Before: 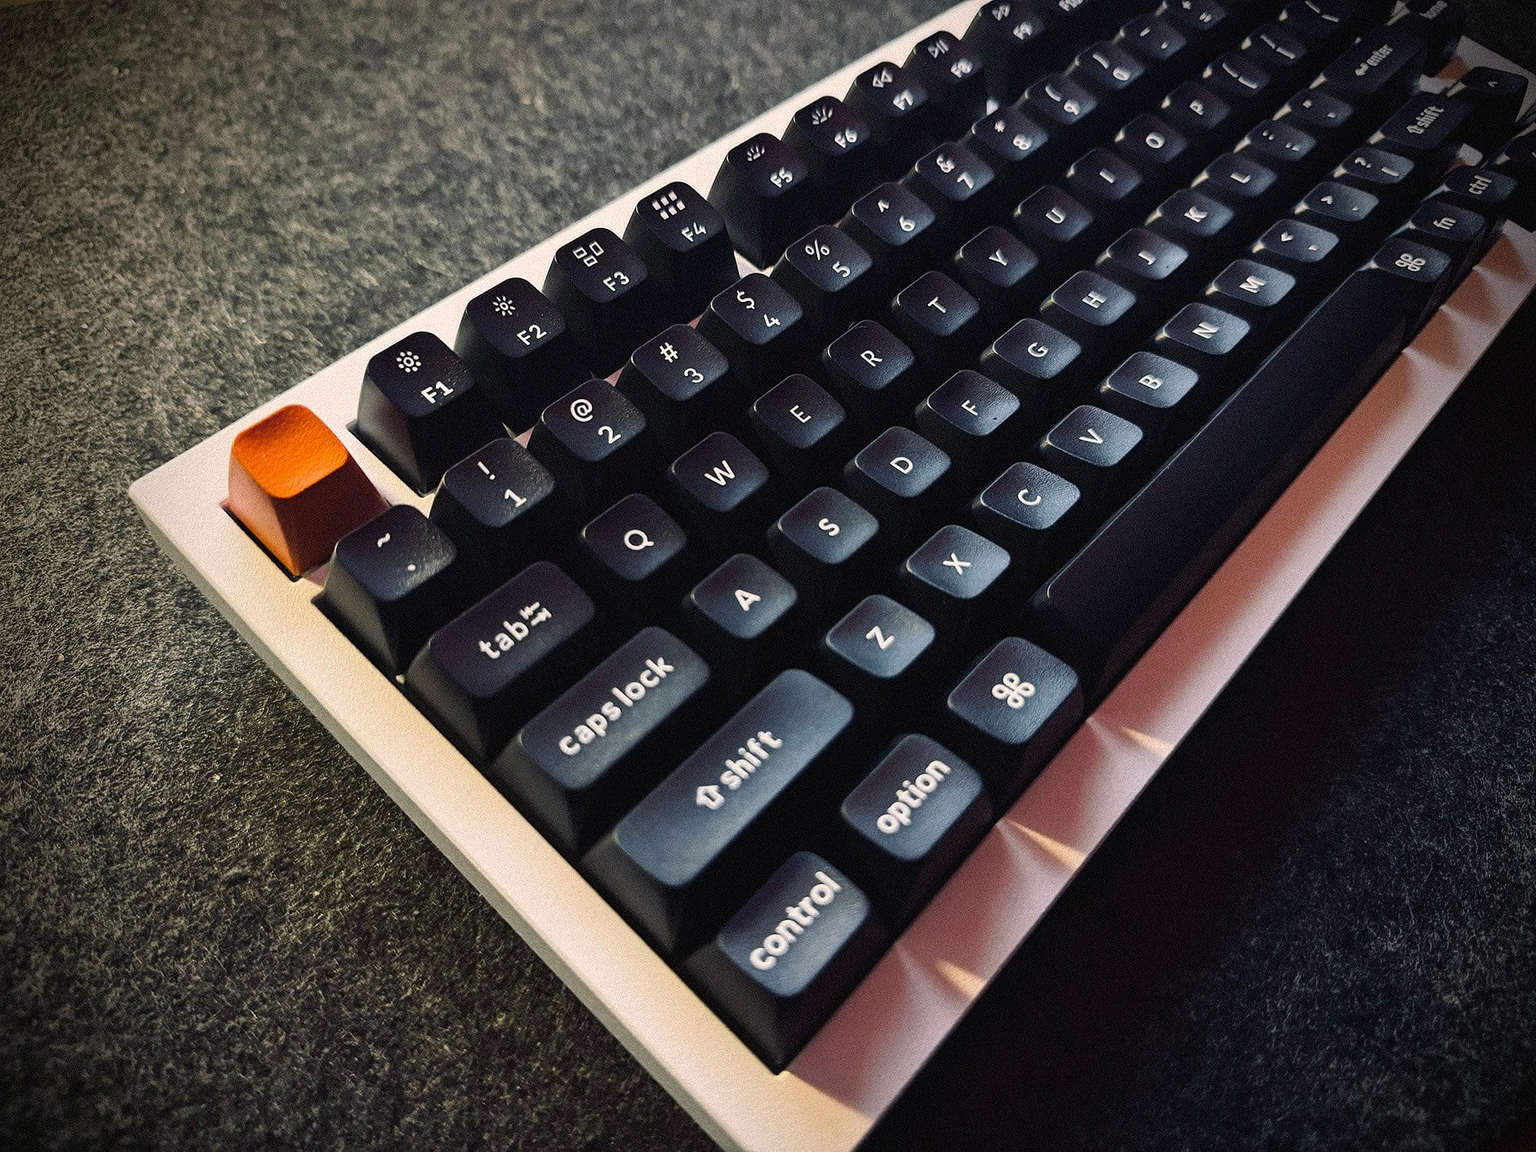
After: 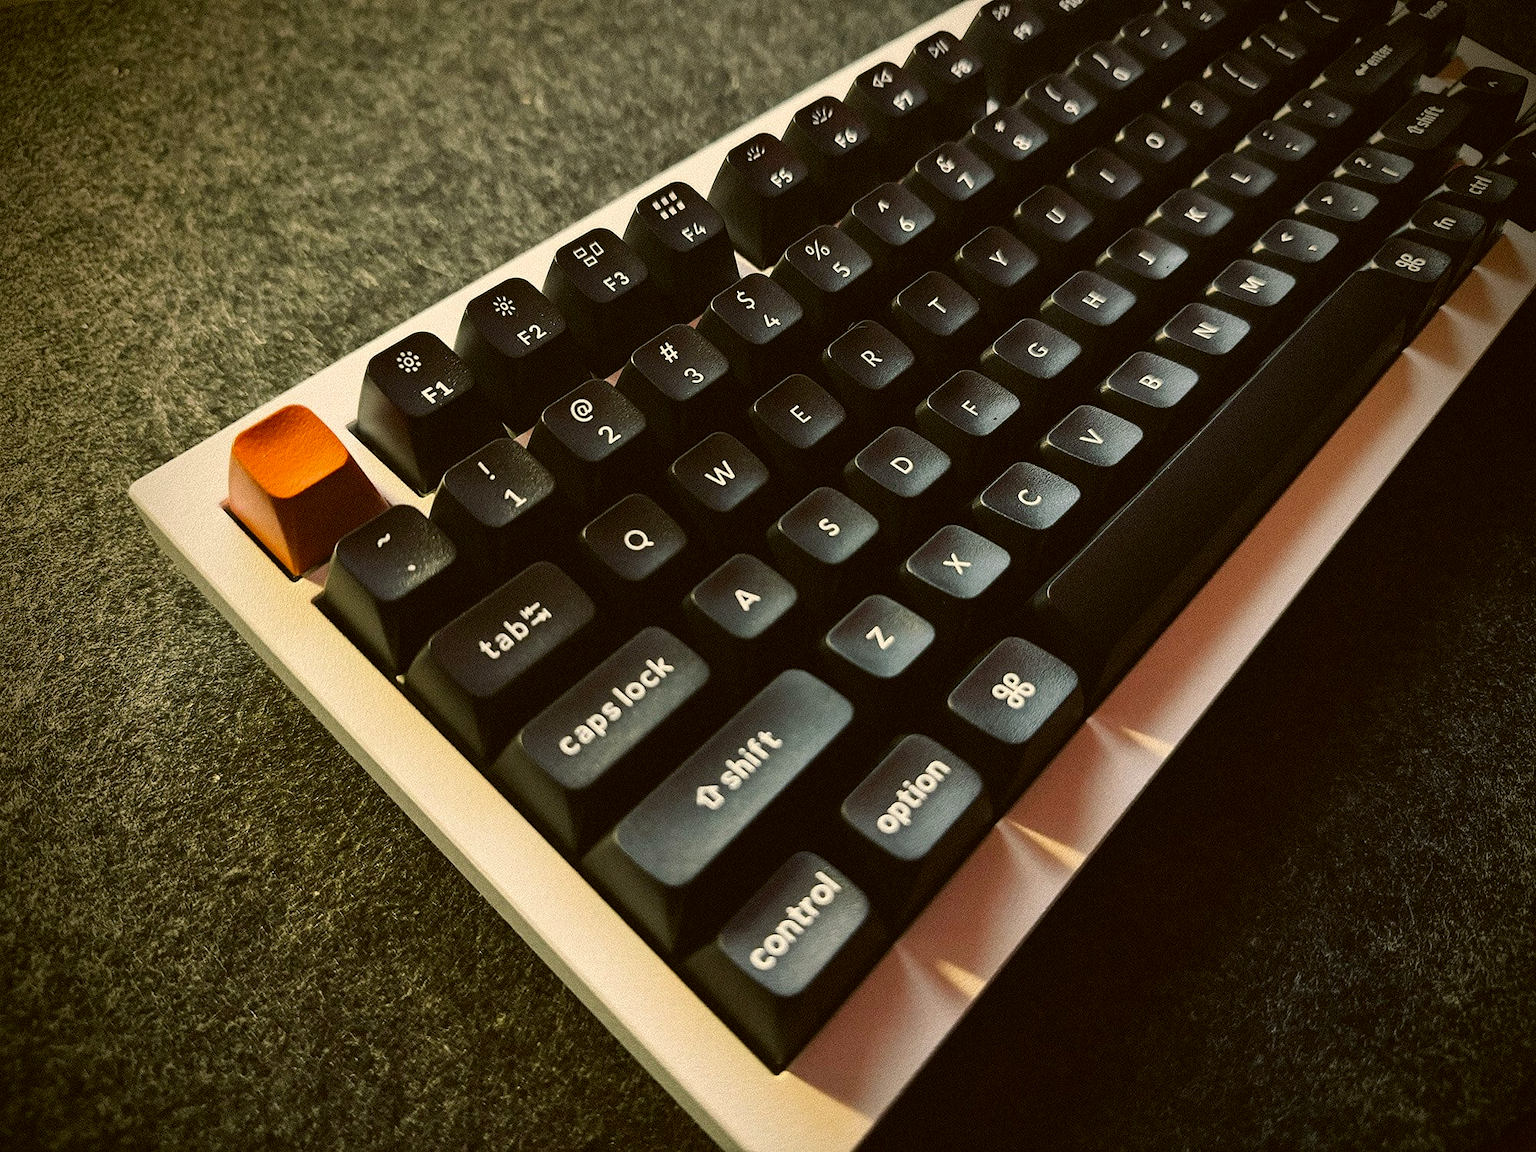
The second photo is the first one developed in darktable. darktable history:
color correction: highlights a* -1.62, highlights b* 10.55, shadows a* 0.749, shadows b* 19.43
